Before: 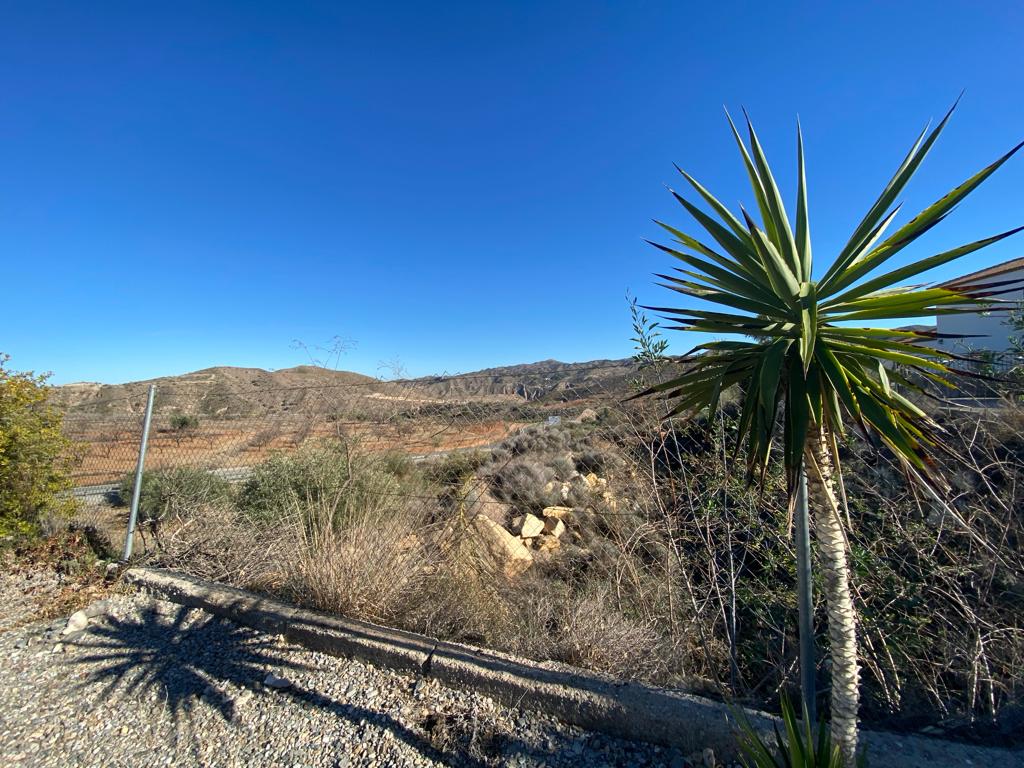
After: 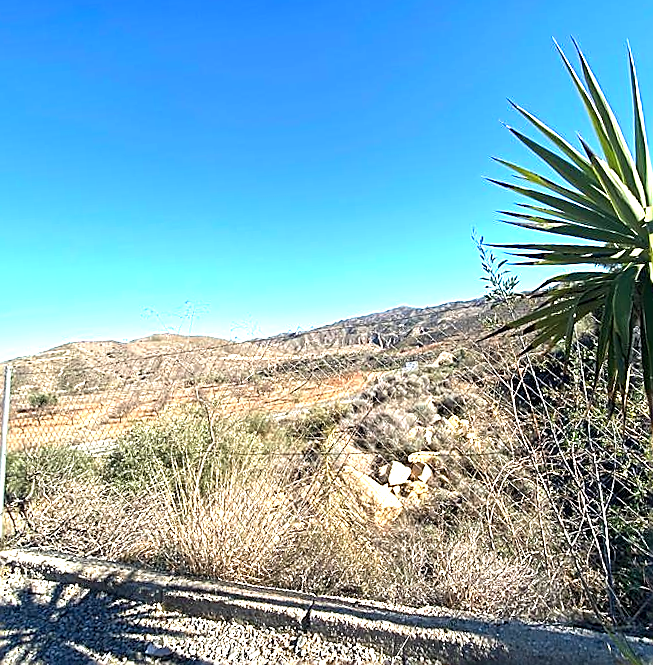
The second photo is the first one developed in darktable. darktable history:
crop and rotate: left 12.673%, right 20.66%
sharpen: radius 1.4, amount 1.25, threshold 0.7
rotate and perspective: rotation -5°, crop left 0.05, crop right 0.952, crop top 0.11, crop bottom 0.89
exposure: black level correction 0, exposure 1.388 EV, compensate exposure bias true, compensate highlight preservation false
